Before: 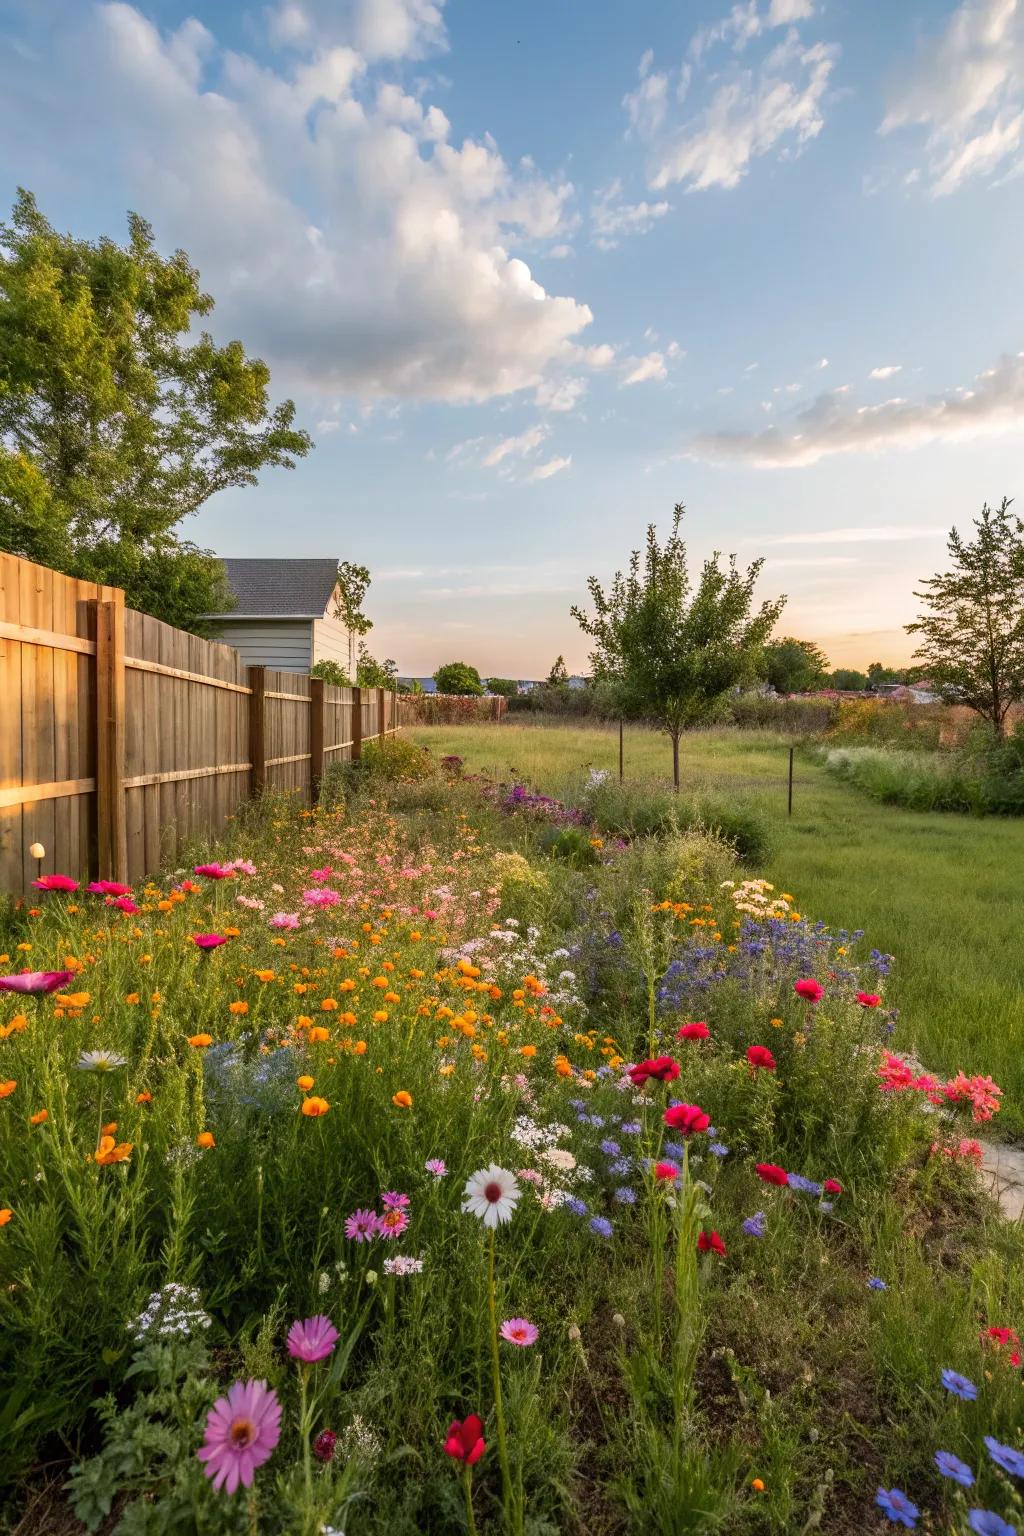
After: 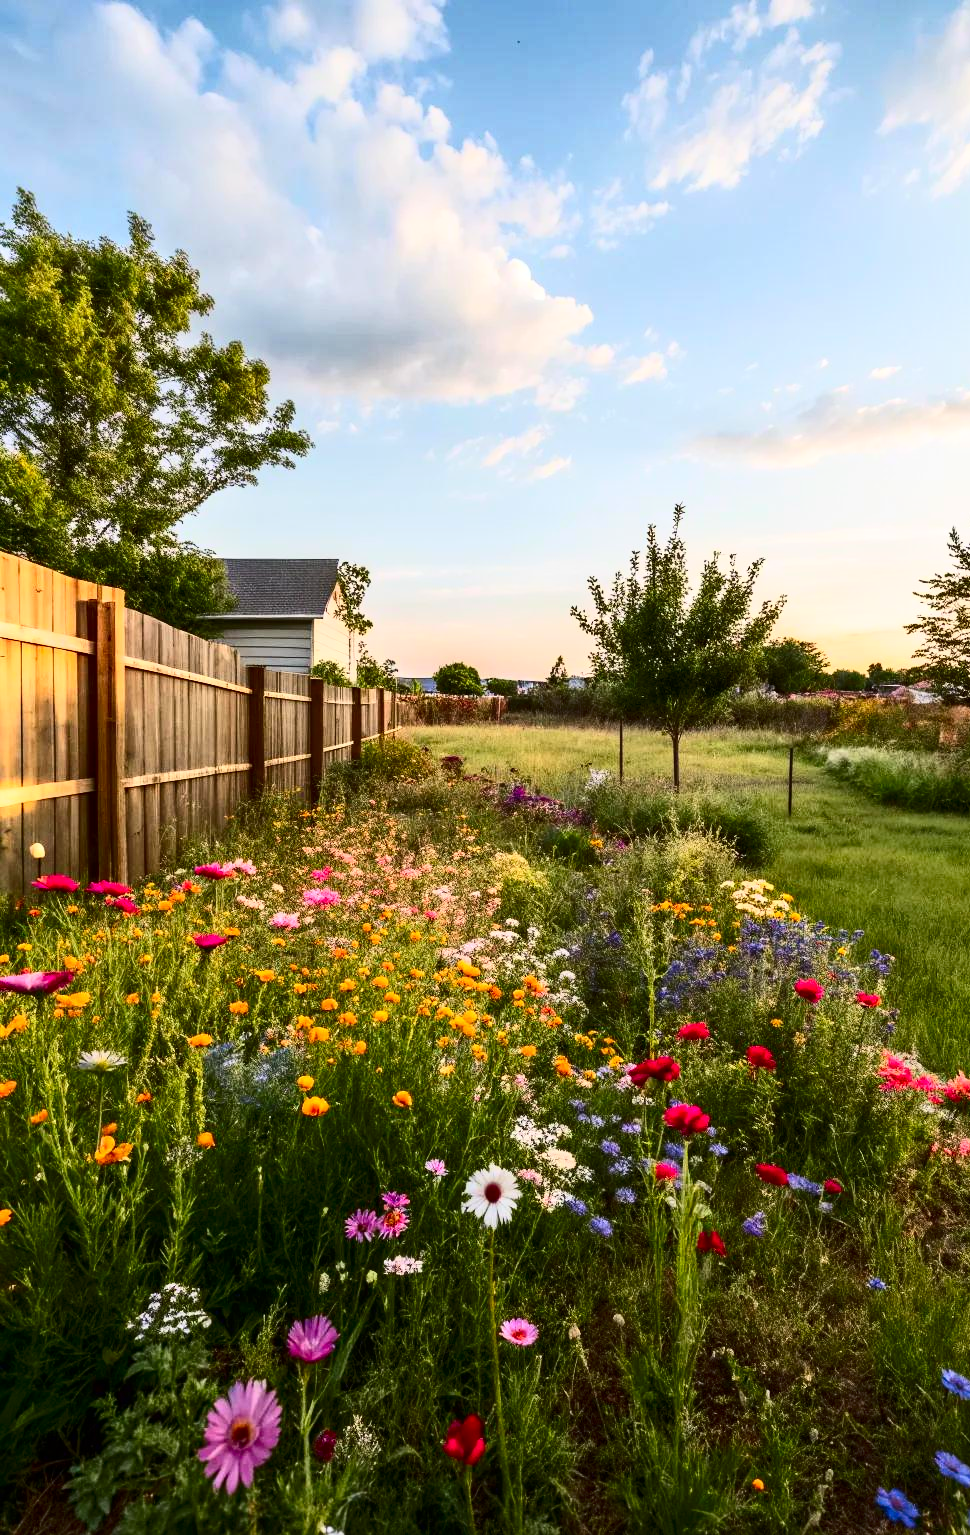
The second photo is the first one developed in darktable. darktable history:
crop and rotate: left 0%, right 5.243%
contrast brightness saturation: contrast 0.404, brightness 0.04, saturation 0.245
